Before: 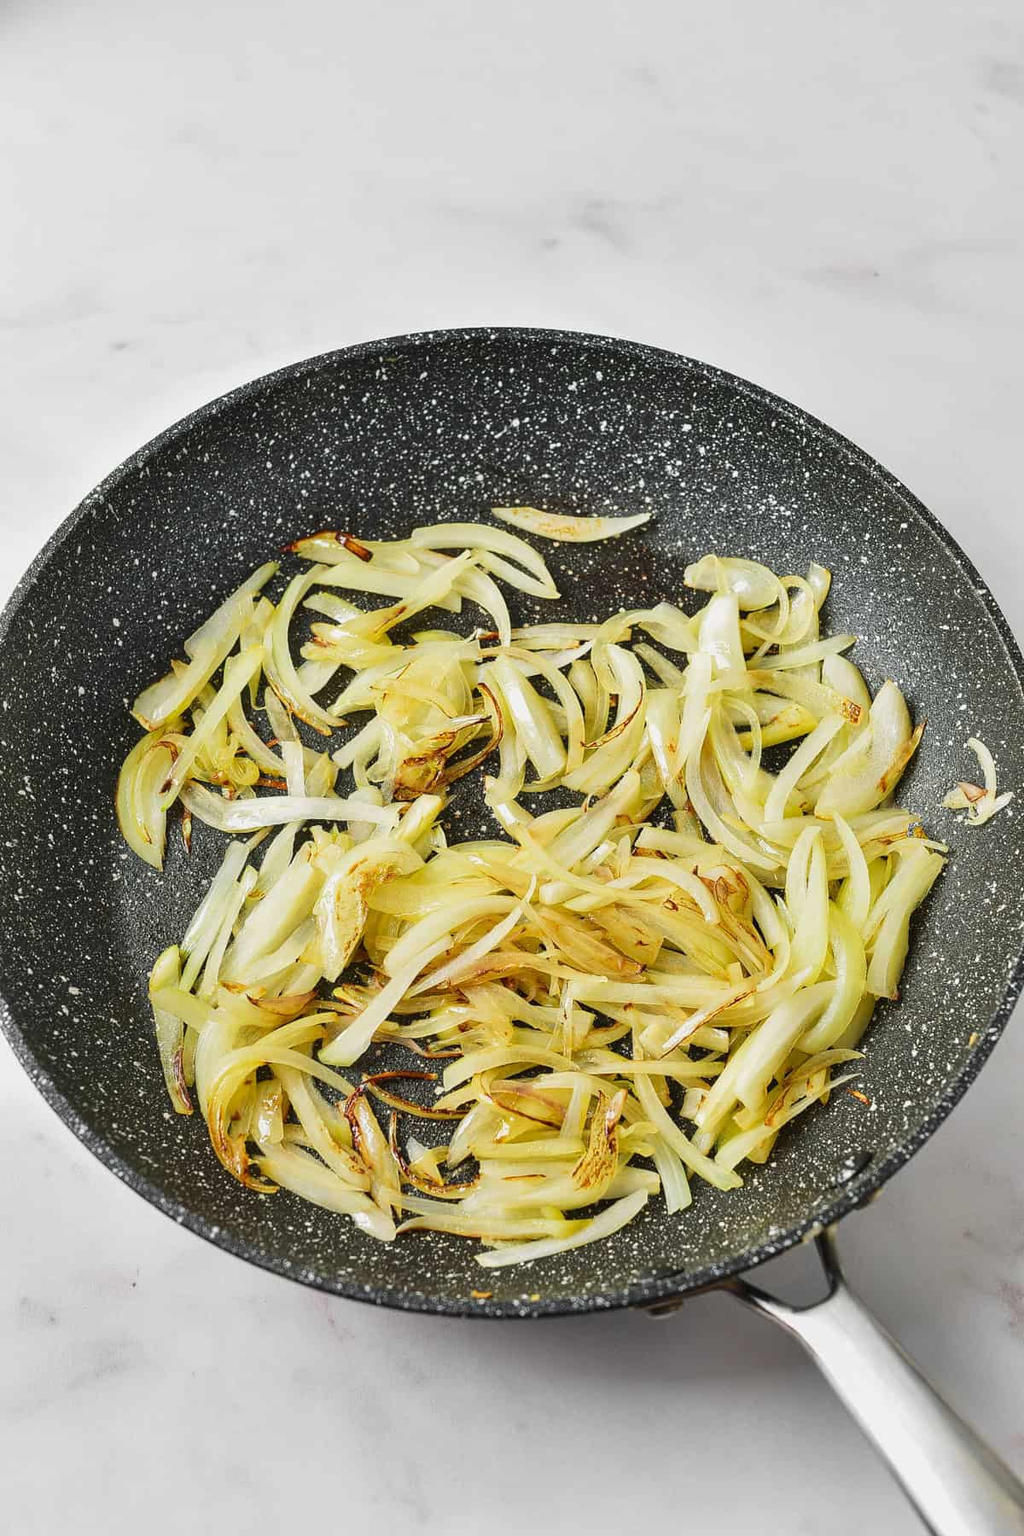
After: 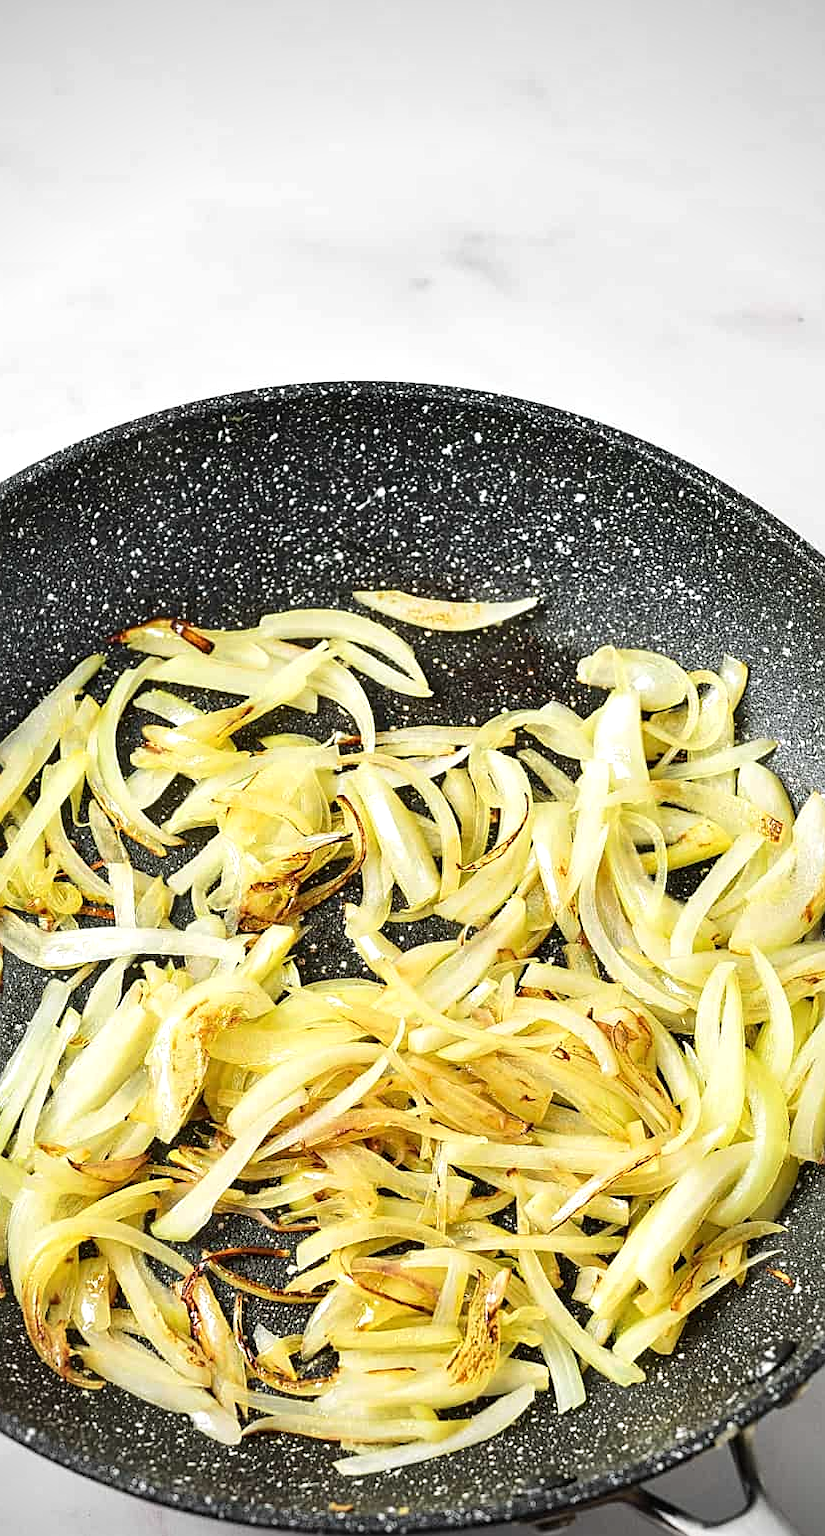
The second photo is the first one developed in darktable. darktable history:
vignetting: unbound false
crop: left 18.496%, right 12.223%, bottom 14.081%
contrast brightness saturation: contrast 0.052
tone equalizer: -8 EV -0.428 EV, -7 EV -0.399 EV, -6 EV -0.323 EV, -5 EV -0.224 EV, -3 EV 0.222 EV, -2 EV 0.352 EV, -1 EV 0.396 EV, +0 EV 0.397 EV
color correction: highlights b* 0.024
sharpen: radius 2.487, amount 0.318
